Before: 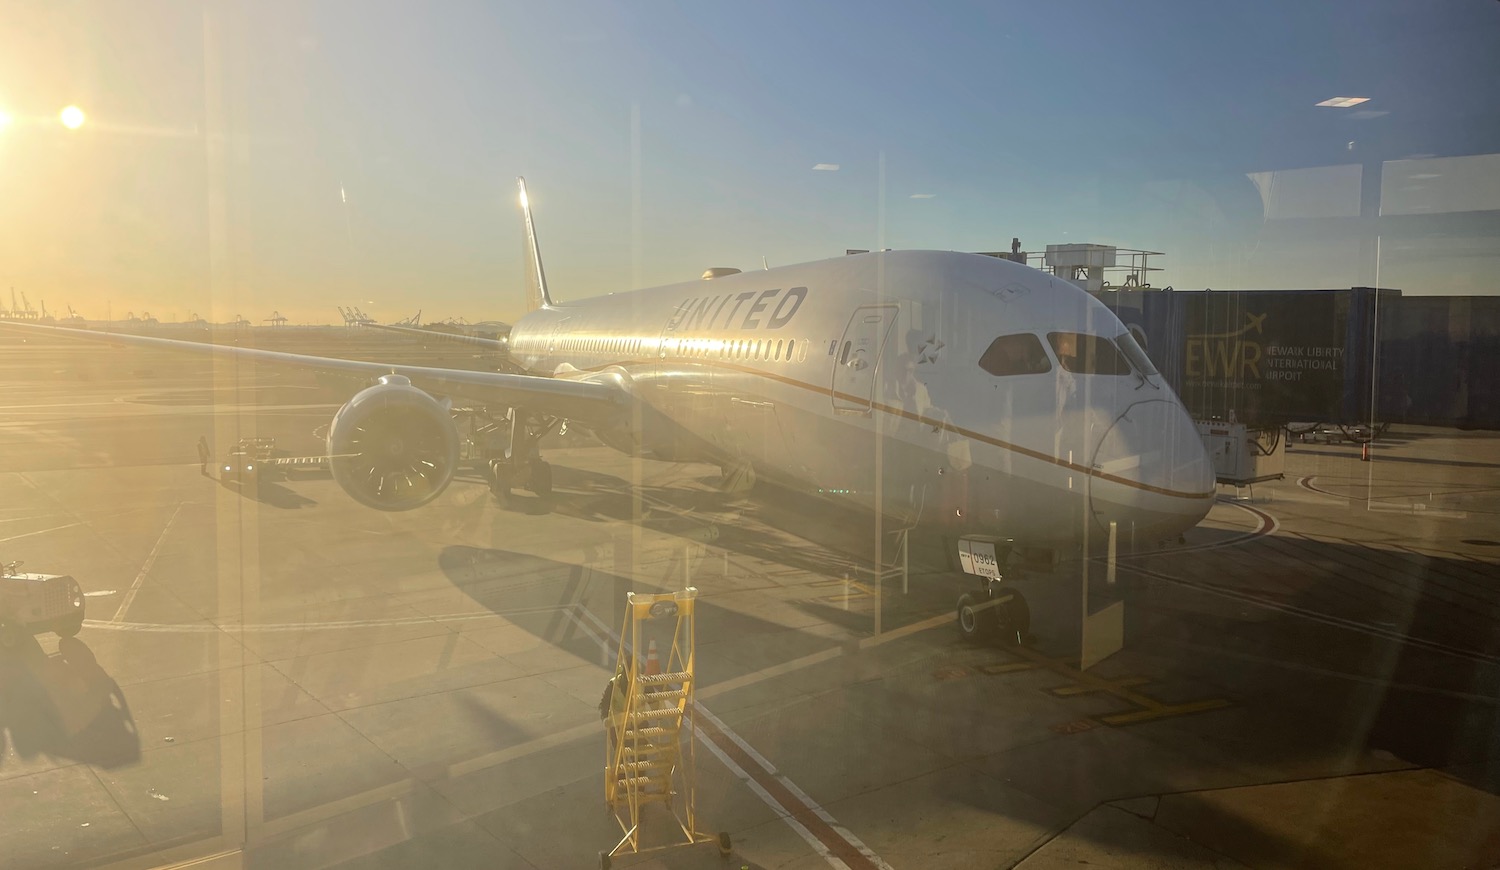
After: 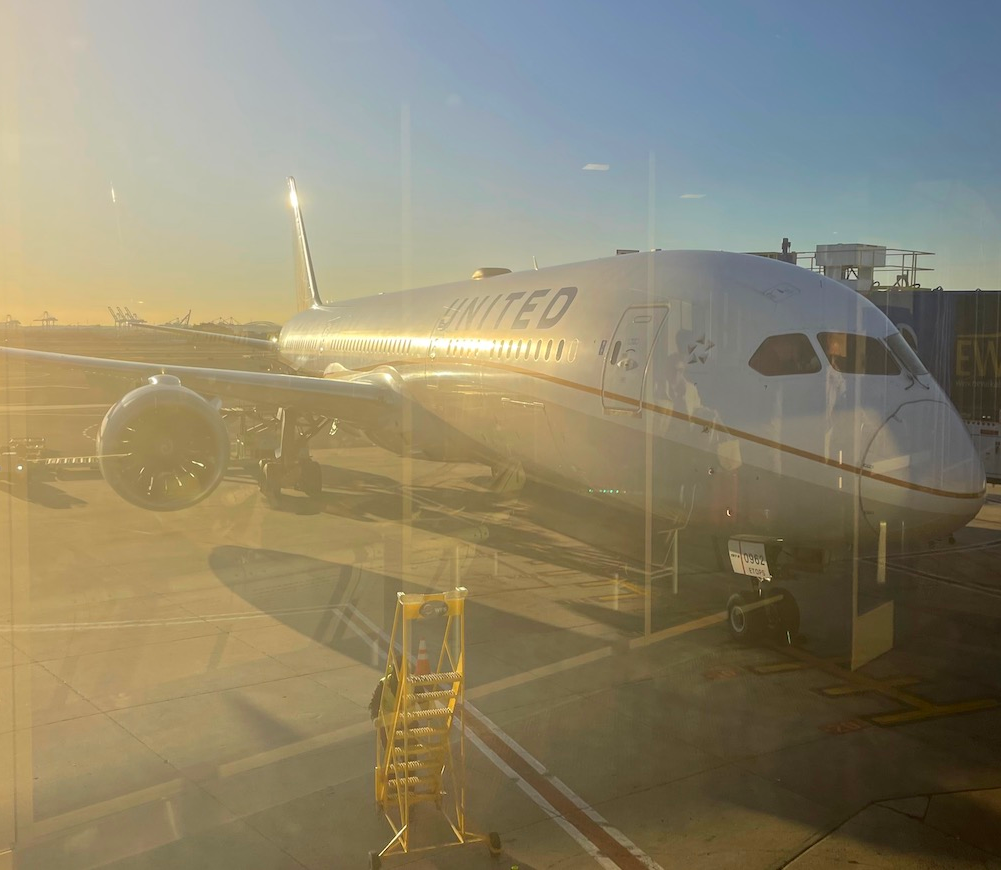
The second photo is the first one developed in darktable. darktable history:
color zones: curves: ch1 [(0, 0.34) (0.143, 0.164) (0.286, 0.152) (0.429, 0.176) (0.571, 0.173) (0.714, 0.188) (0.857, 0.199) (1, 0.34)], mix -133.35%
crop: left 15.373%, right 17.846%
